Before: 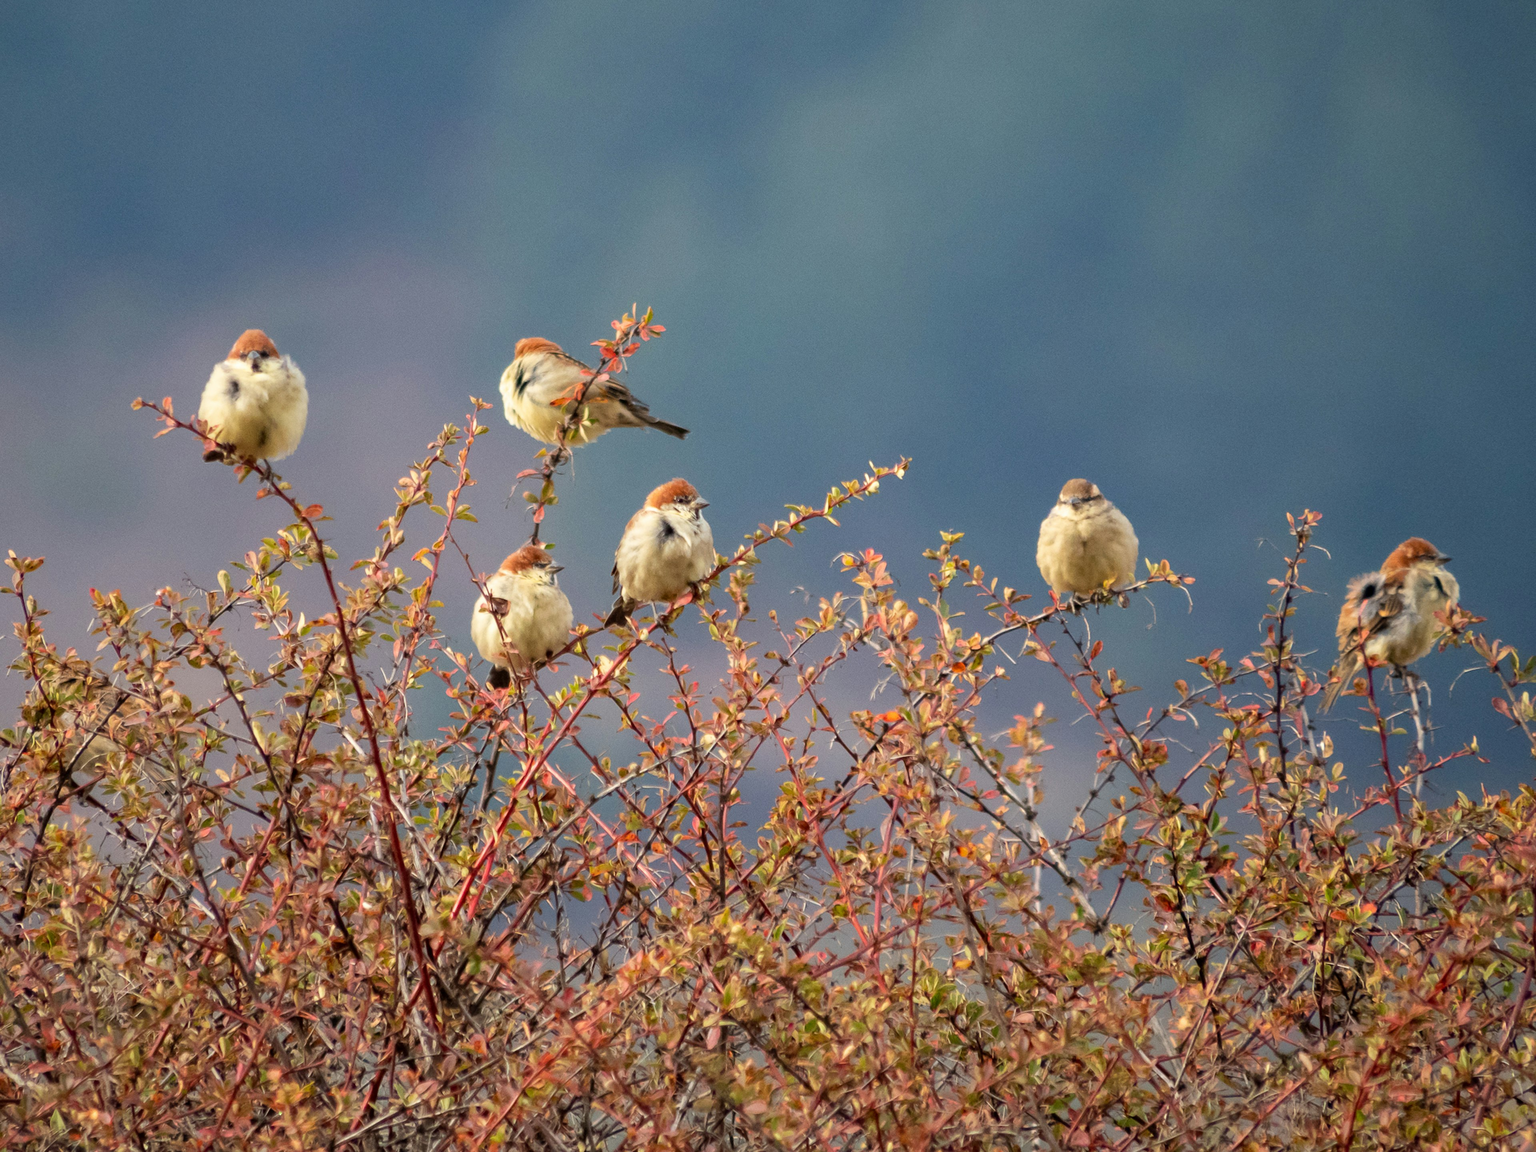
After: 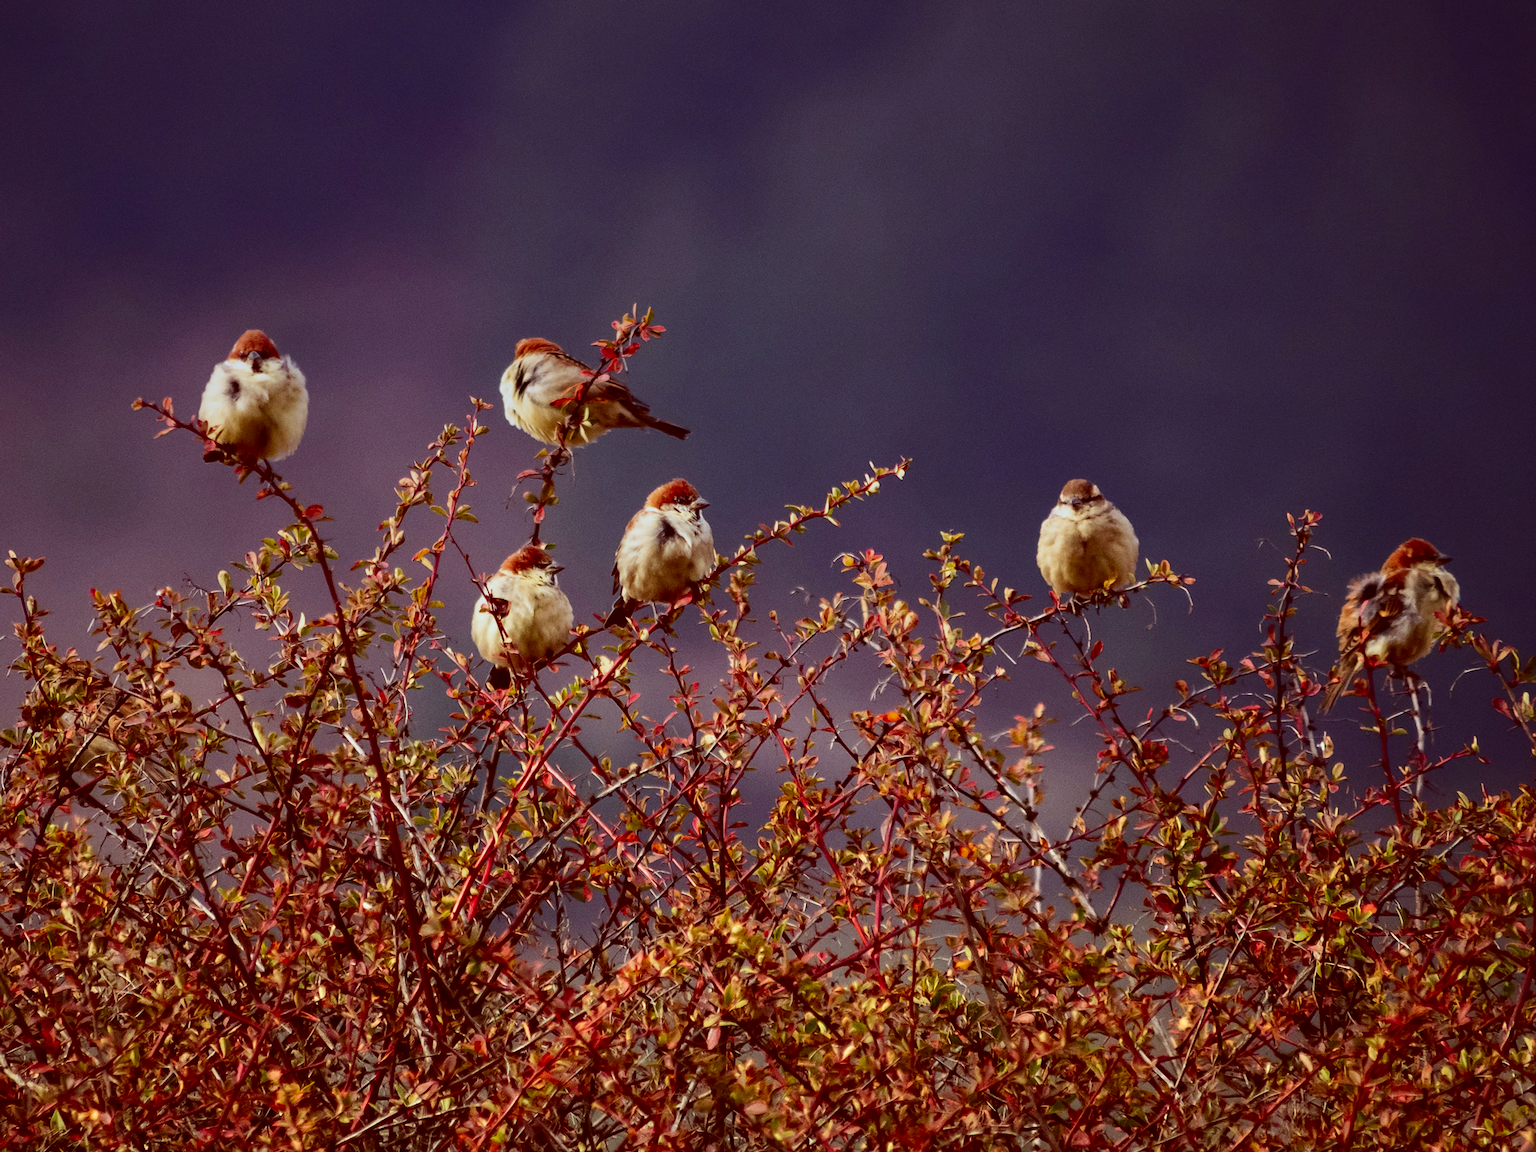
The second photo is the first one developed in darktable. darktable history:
graduated density: hue 238.83°, saturation 50%
color correction: highlights a* -7.23, highlights b* -0.161, shadows a* 20.08, shadows b* 11.73
contrast brightness saturation: contrast 0.24, brightness -0.24, saturation 0.14
sharpen: amount 0.2
